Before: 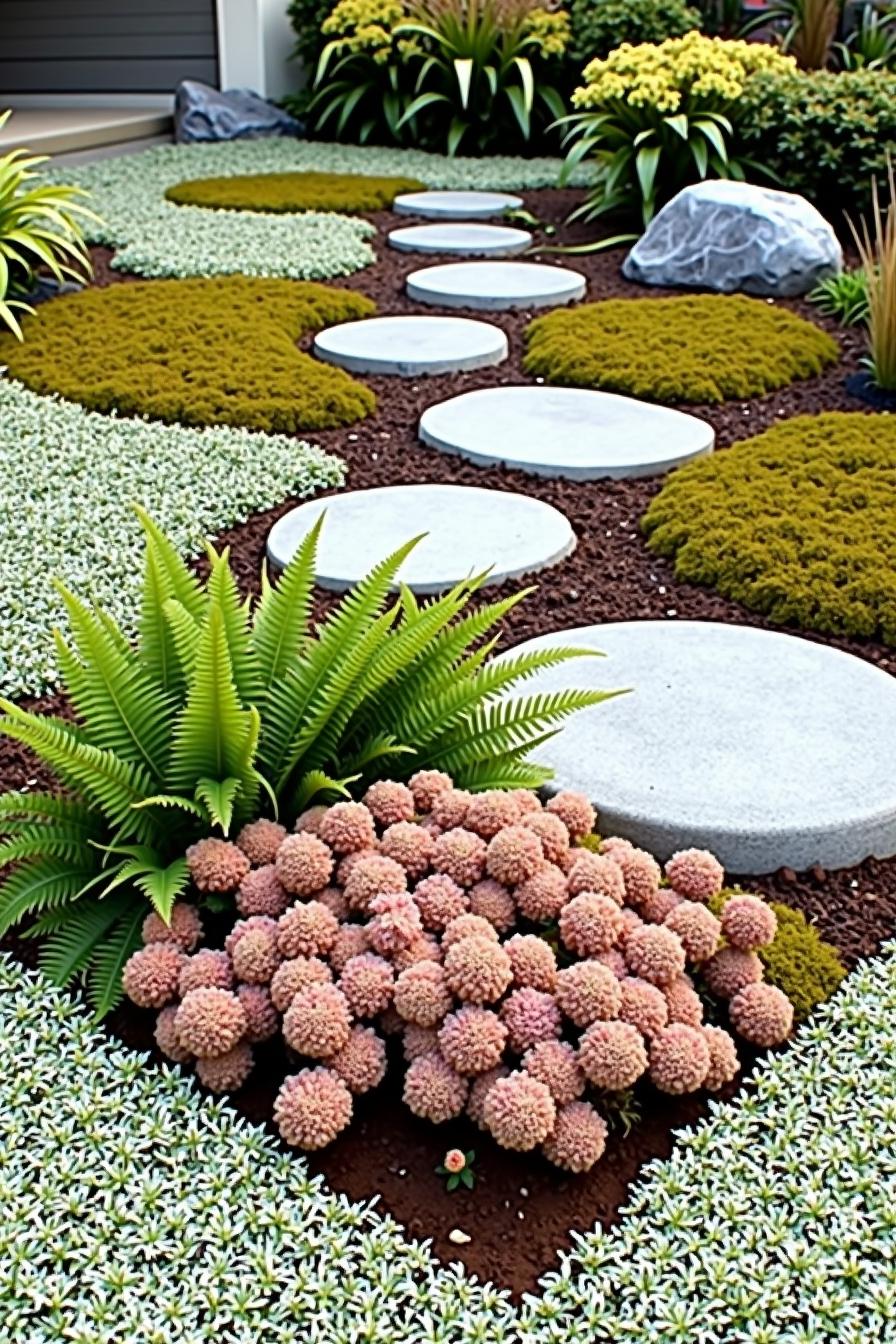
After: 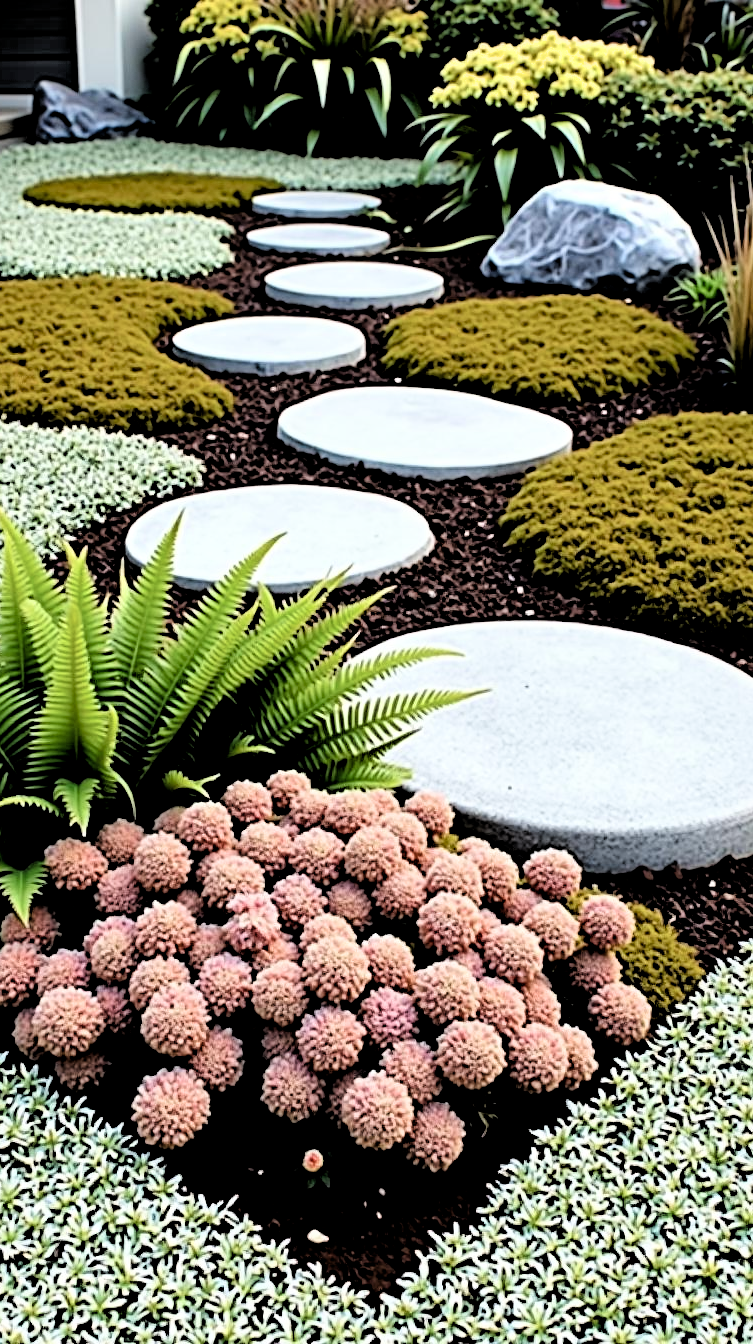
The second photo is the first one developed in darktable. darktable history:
filmic rgb: middle gray luminance 13.32%, black relative exposure -1.92 EV, white relative exposure 3.07 EV, threshold 2.97 EV, target black luminance 0%, hardness 1.81, latitude 58.37%, contrast 1.739, highlights saturation mix 3.87%, shadows ↔ highlights balance -36.69%, iterations of high-quality reconstruction 0, enable highlight reconstruction true
local contrast: mode bilateral grid, contrast 20, coarseness 49, detail 120%, midtone range 0.2
crop: left 15.915%
